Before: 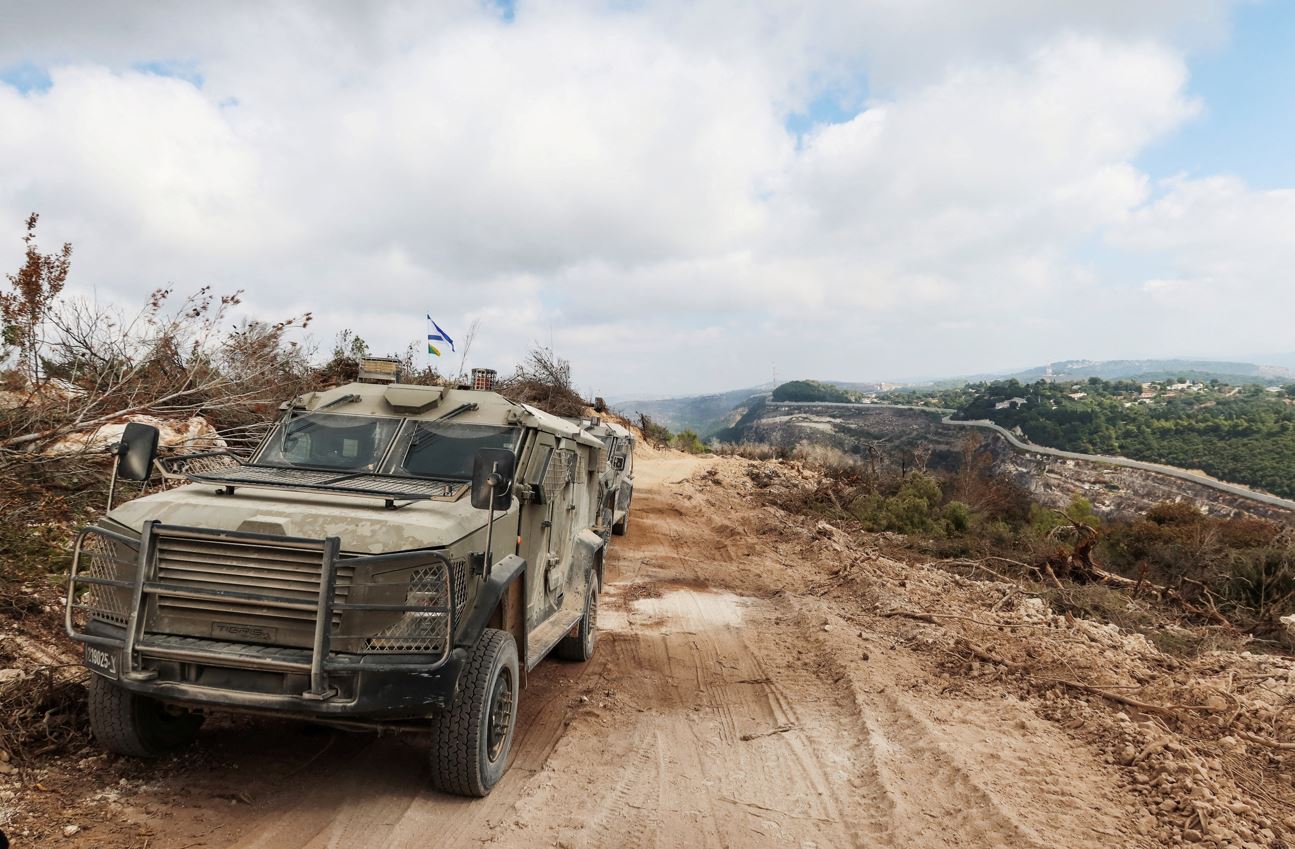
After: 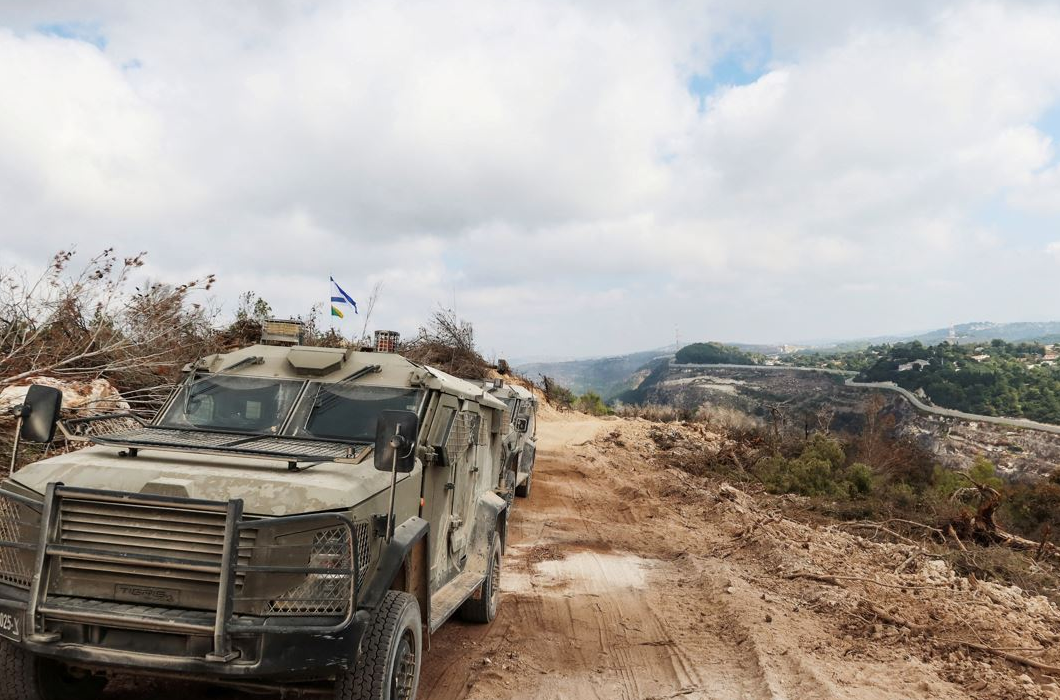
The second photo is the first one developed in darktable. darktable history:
crop and rotate: left 7.496%, top 4.501%, right 10.633%, bottom 13.029%
